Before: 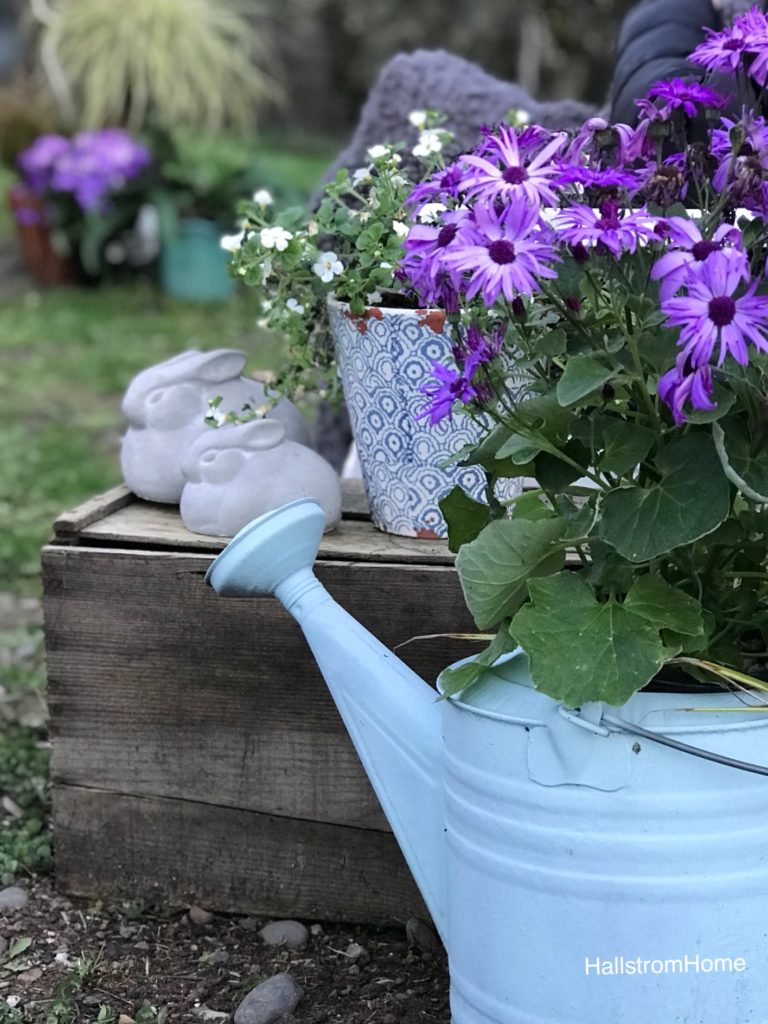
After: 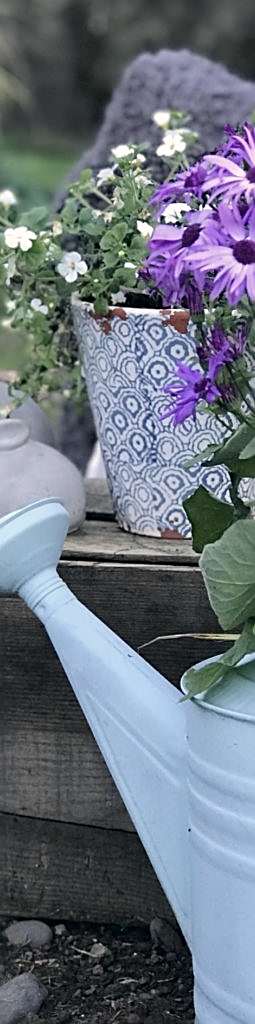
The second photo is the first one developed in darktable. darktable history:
color correction: highlights a* 2.75, highlights b* 5, shadows a* -2.04, shadows b* -4.84, saturation 0.8
crop: left 33.36%, right 33.36%
sharpen: amount 0.478
